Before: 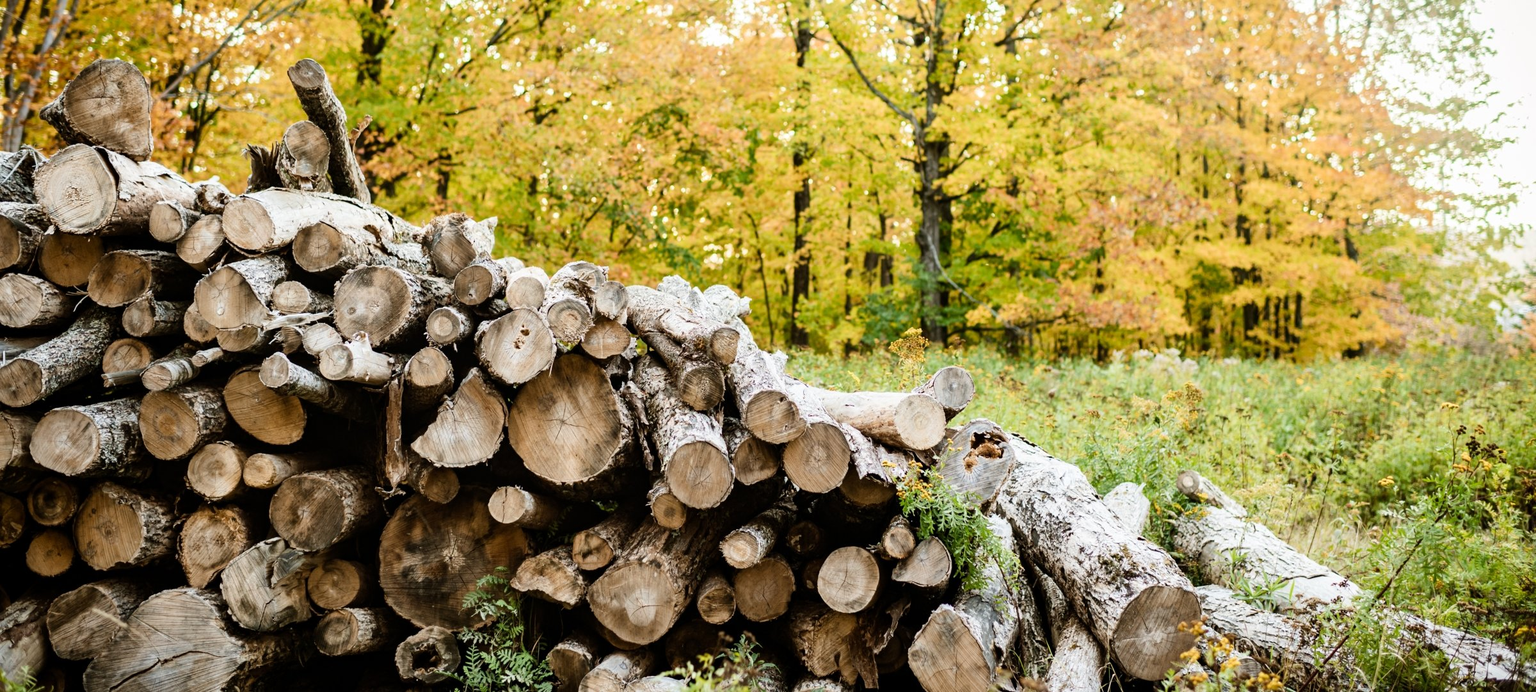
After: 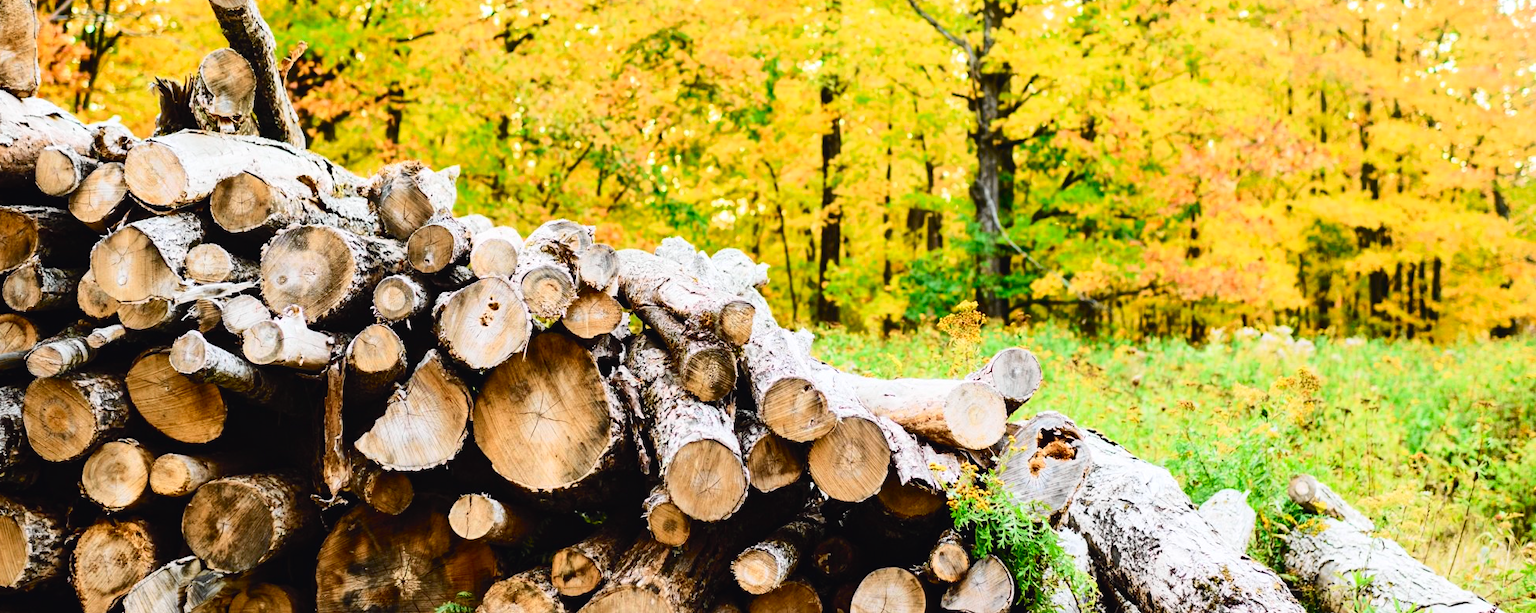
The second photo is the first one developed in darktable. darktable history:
tone curve: curves: ch0 [(0, 0.023) (0.103, 0.087) (0.295, 0.297) (0.445, 0.531) (0.553, 0.665) (0.735, 0.843) (0.994, 1)]; ch1 [(0, 0) (0.427, 0.346) (0.456, 0.426) (0.484, 0.483) (0.509, 0.514) (0.535, 0.56) (0.581, 0.632) (0.646, 0.715) (1, 1)]; ch2 [(0, 0) (0.369, 0.388) (0.449, 0.431) (0.501, 0.495) (0.533, 0.518) (0.572, 0.612) (0.677, 0.752) (1, 1)], color space Lab, independent channels, preserve colors none
crop: left 7.856%, top 11.836%, right 10.12%, bottom 15.387%
